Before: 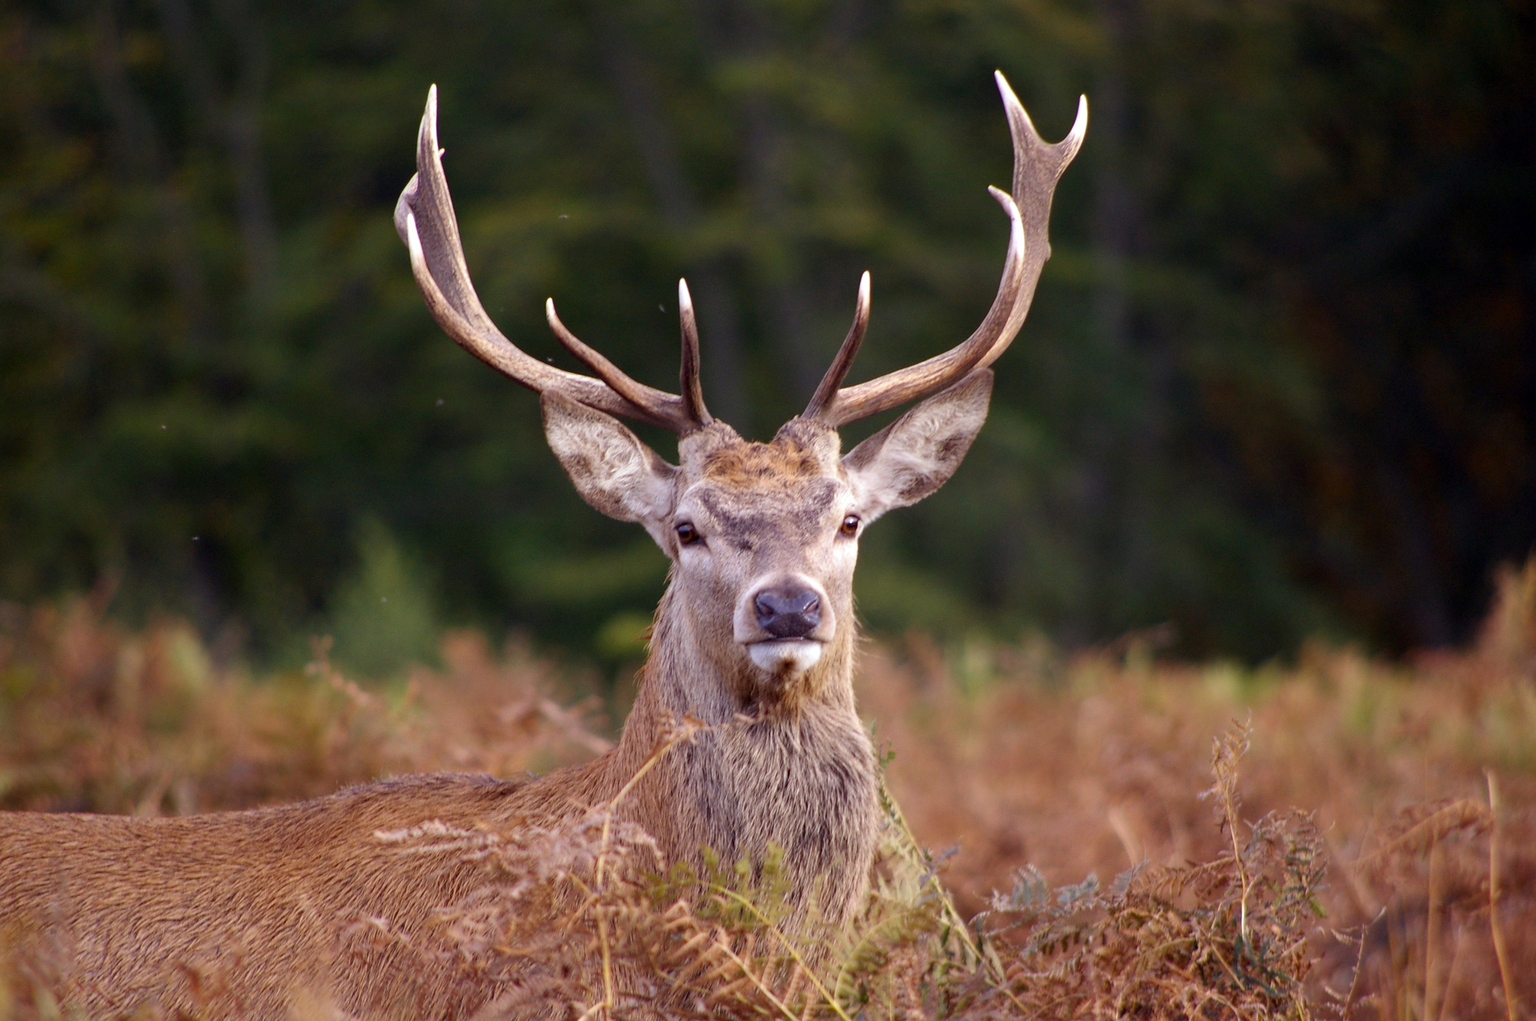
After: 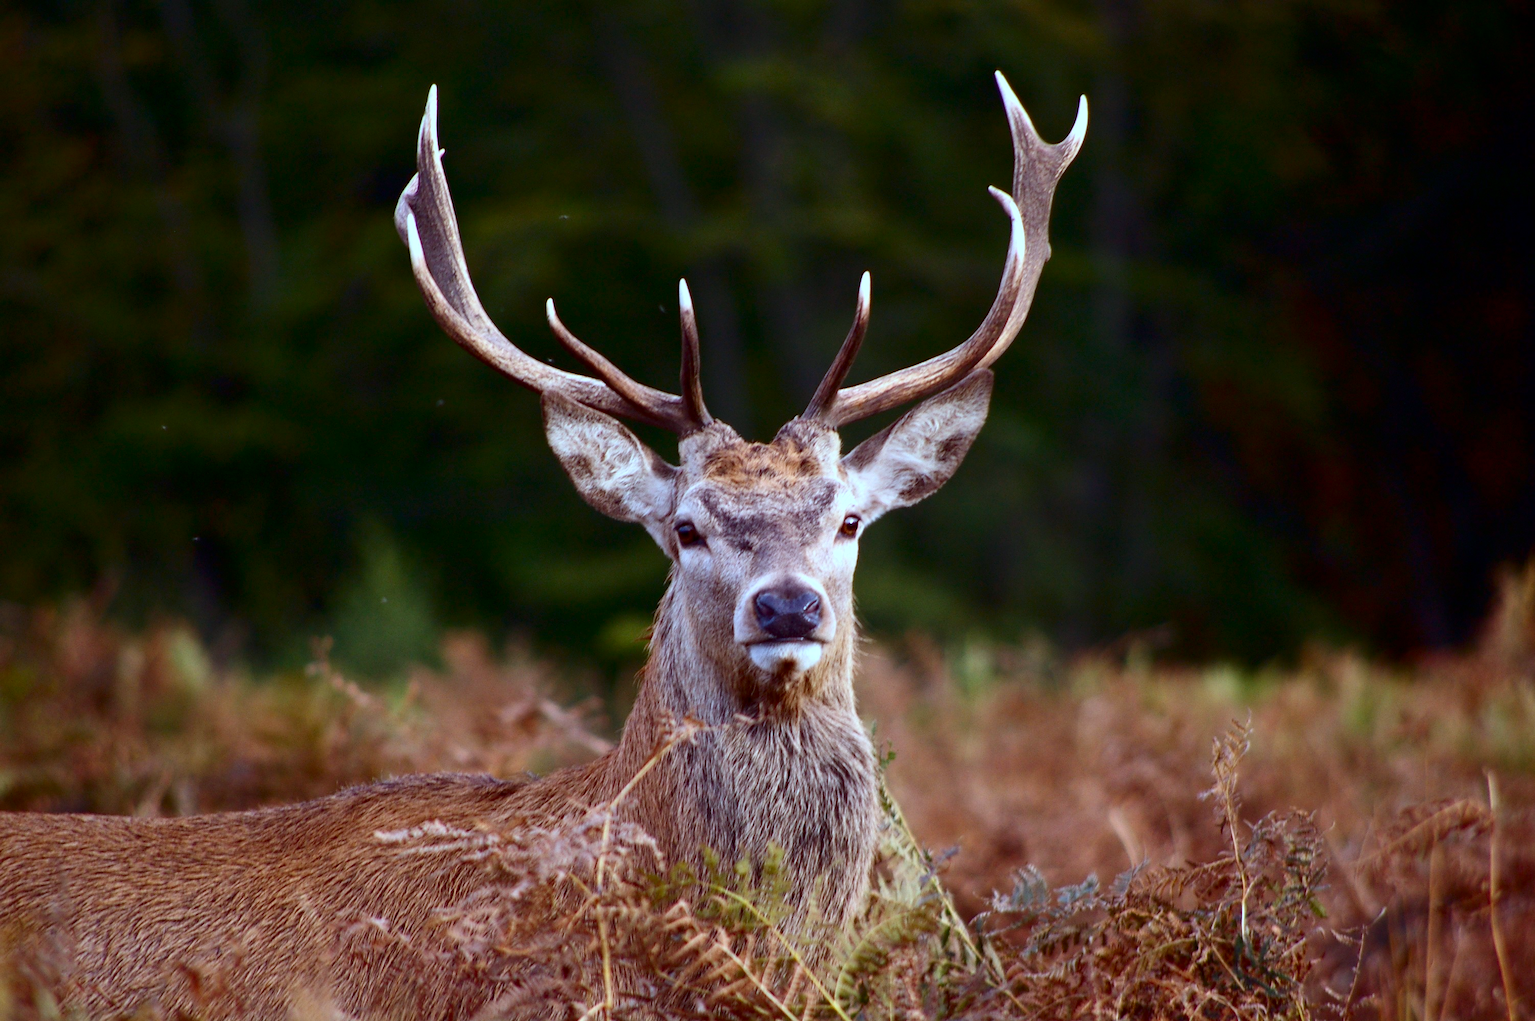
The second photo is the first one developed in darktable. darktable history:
contrast brightness saturation: contrast 0.189, brightness -0.114, saturation 0.214
color correction: highlights a* -10.38, highlights b* -19.1
